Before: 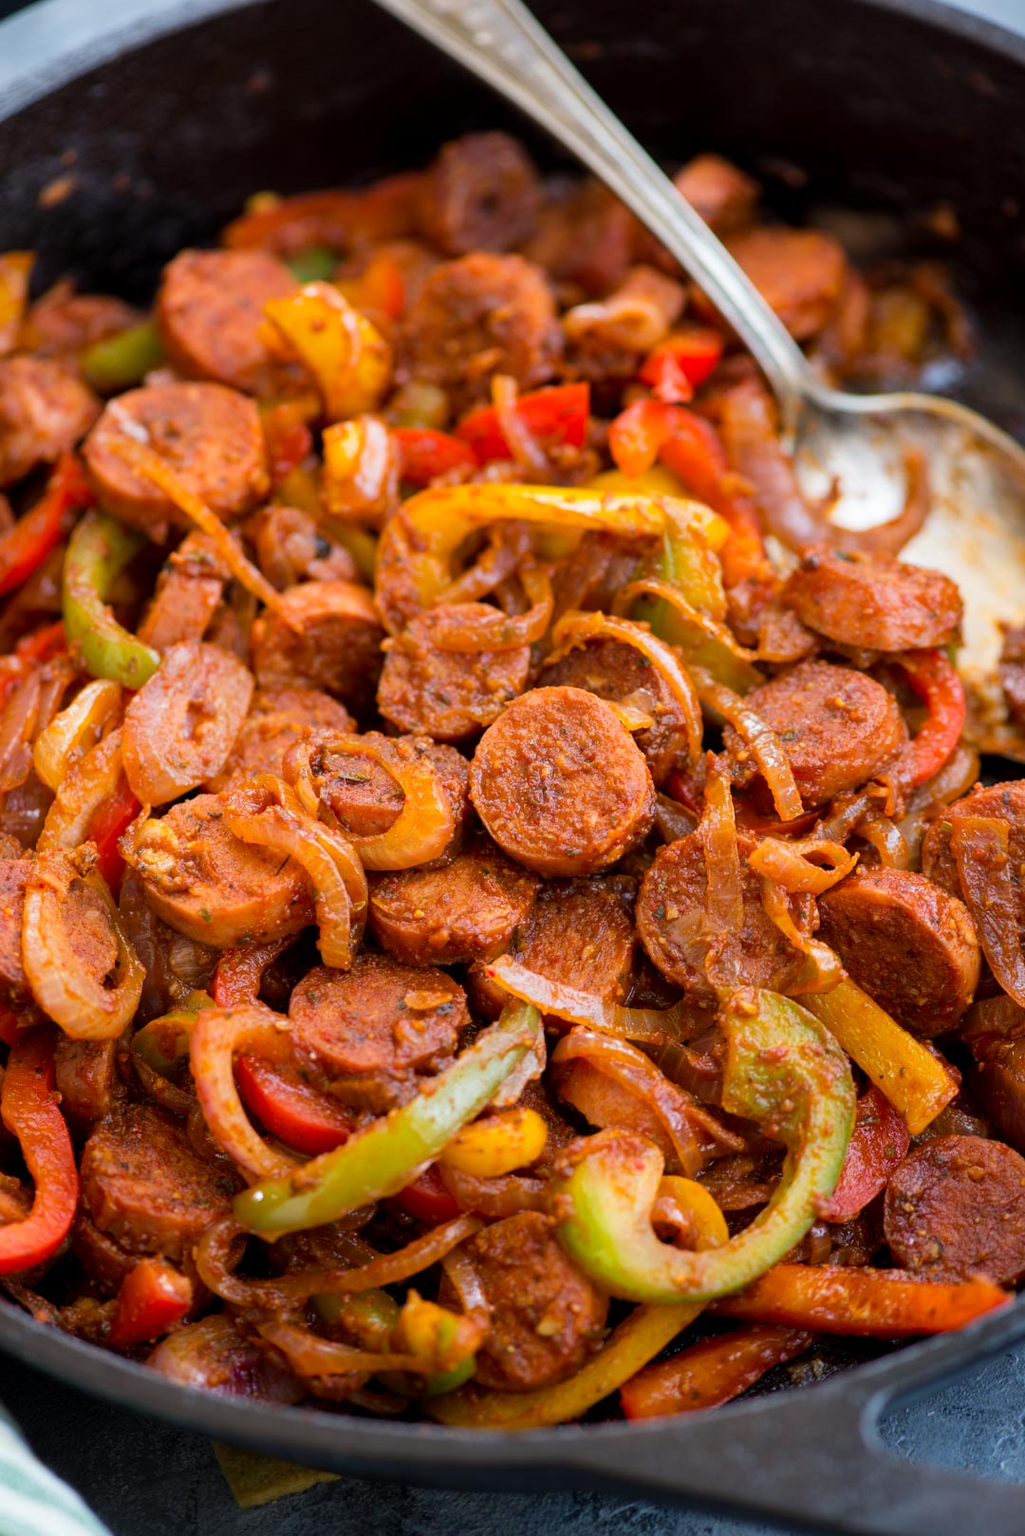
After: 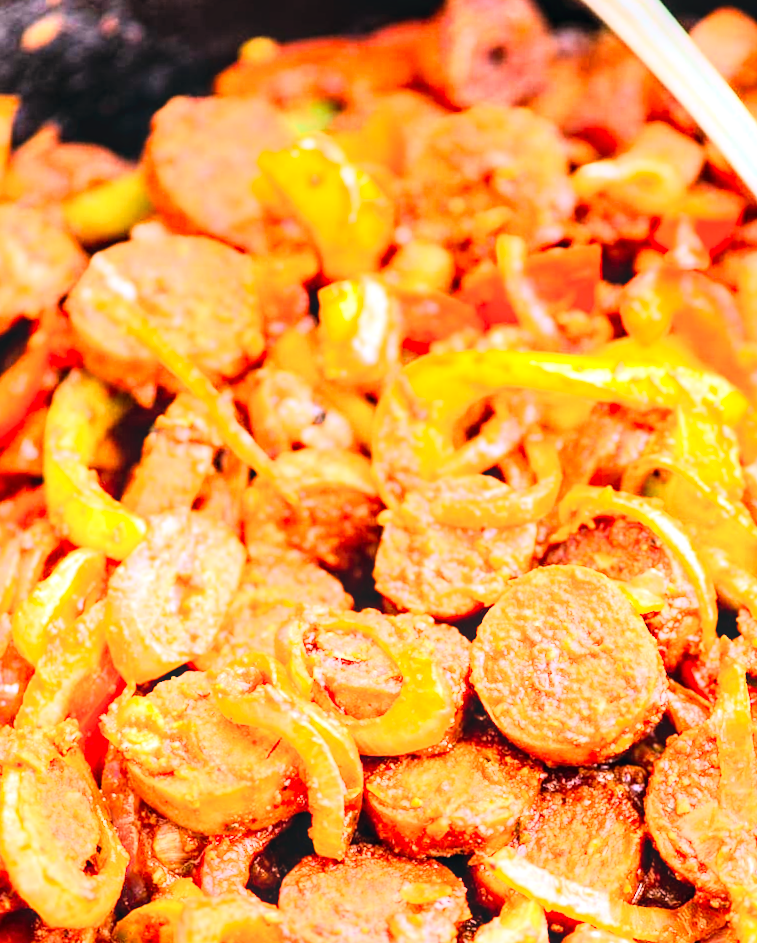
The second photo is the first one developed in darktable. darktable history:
crop and rotate: angle -4.99°, left 2.122%, top 6.945%, right 27.566%, bottom 30.519%
rotate and perspective: rotation -4.2°, shear 0.006, automatic cropping off
local contrast: on, module defaults
color balance: lift [0.998, 0.998, 1.001, 1.002], gamma [0.995, 1.025, 0.992, 0.975], gain [0.995, 1.02, 0.997, 0.98]
contrast brightness saturation: contrast 0.24, brightness 0.09
tone curve: curves: ch0 [(0, 0) (0.084, 0.074) (0.2, 0.297) (0.363, 0.591) (0.495, 0.765) (0.68, 0.901) (0.851, 0.967) (1, 1)], color space Lab, linked channels, preserve colors none
exposure: black level correction 0, exposure 1.45 EV, compensate exposure bias true, compensate highlight preservation false
